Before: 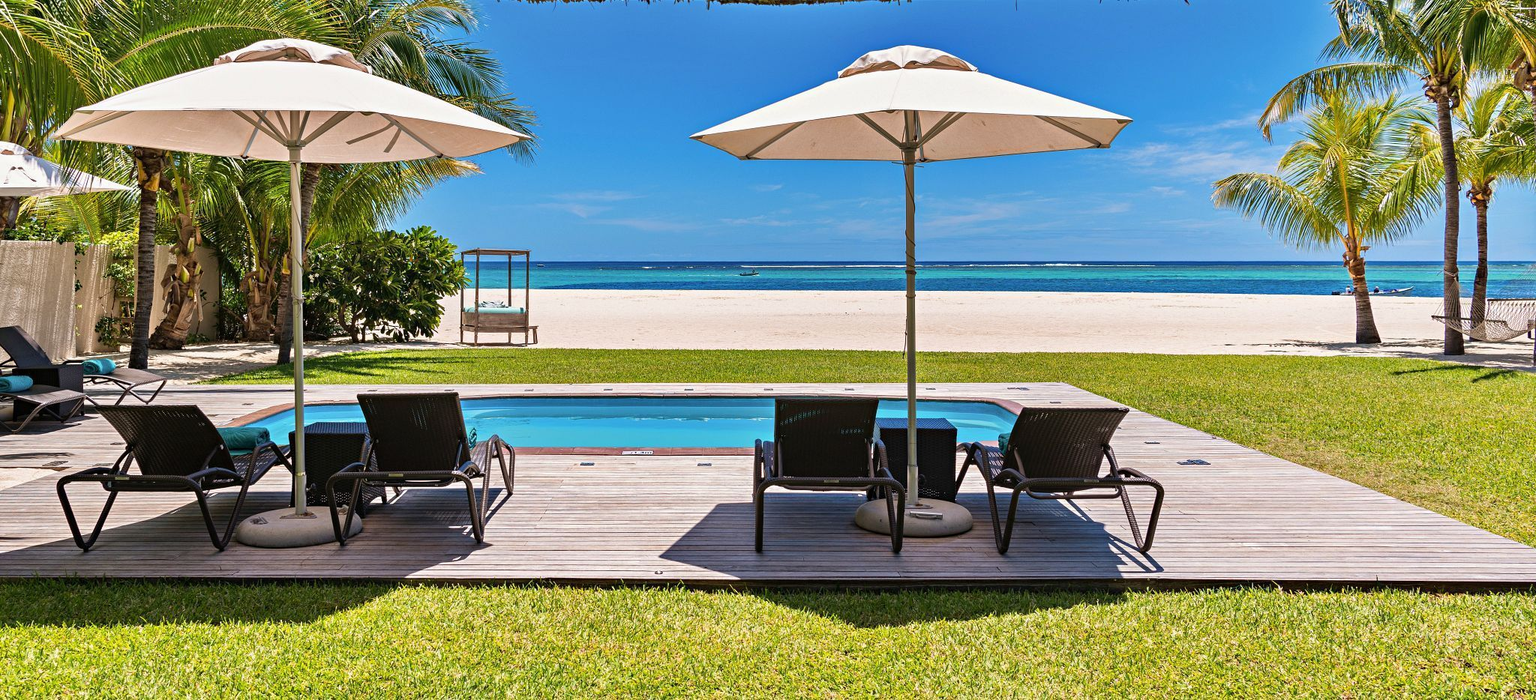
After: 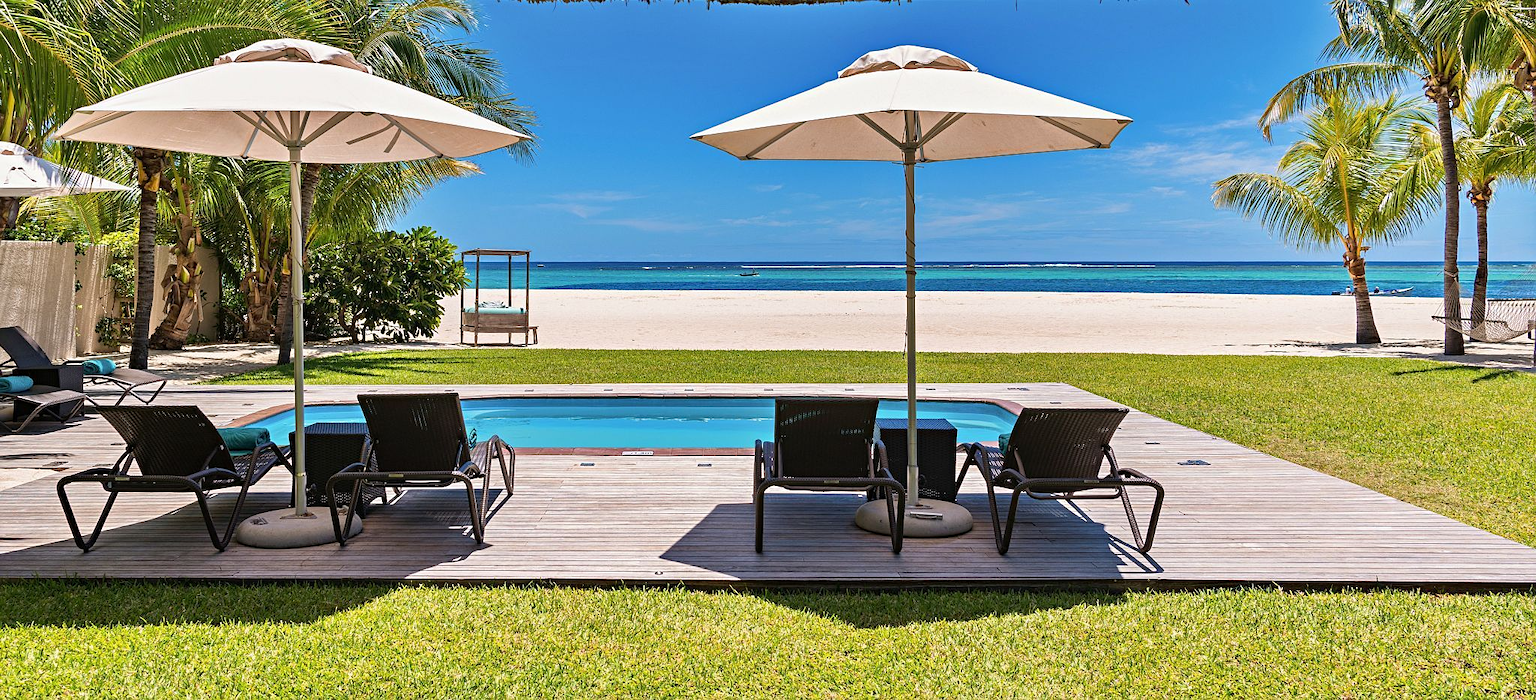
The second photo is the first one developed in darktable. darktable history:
sharpen: radius 1.292, amount 0.291, threshold 0.23
